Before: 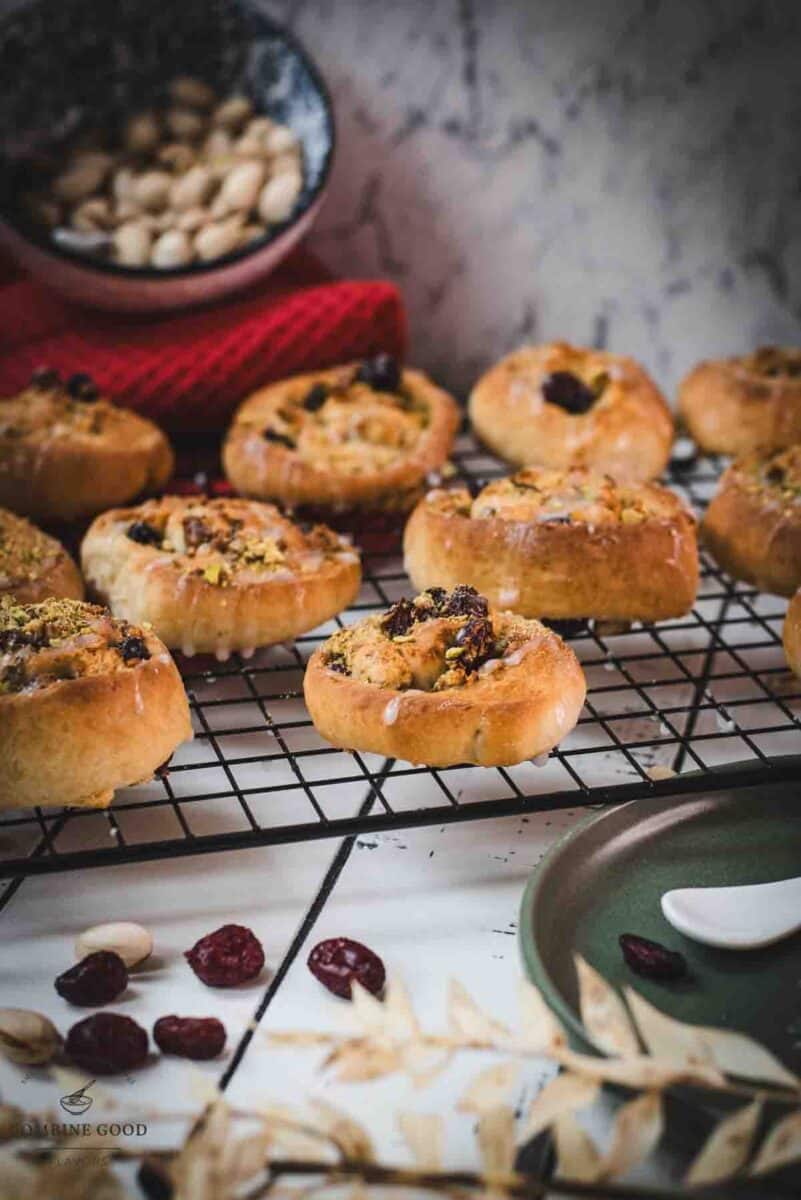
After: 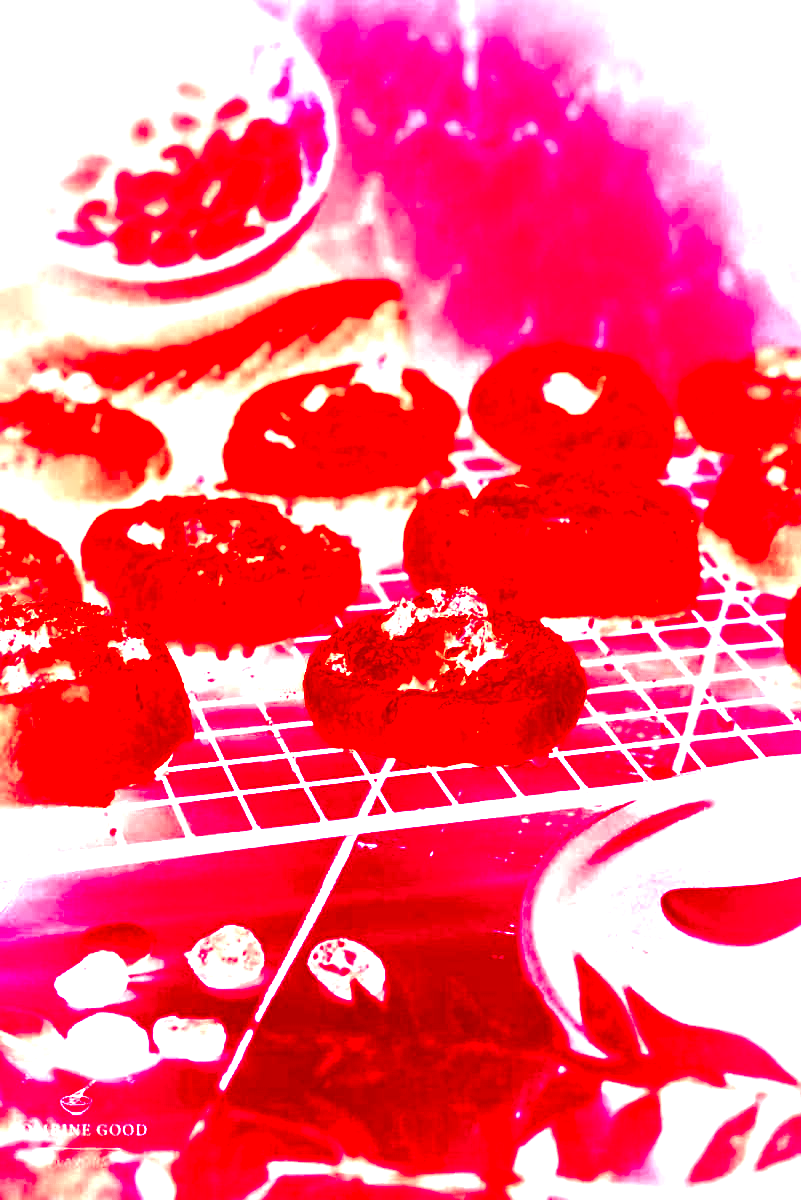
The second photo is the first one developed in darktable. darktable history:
bloom: size 85%, threshold 5%, strength 85%
contrast equalizer: y [[0.5 ×6], [0.5 ×6], [0.5 ×6], [0 ×6], [0, 0.039, 0.251, 0.29, 0.293, 0.292]]
white balance: red 4.26, blue 1.802
